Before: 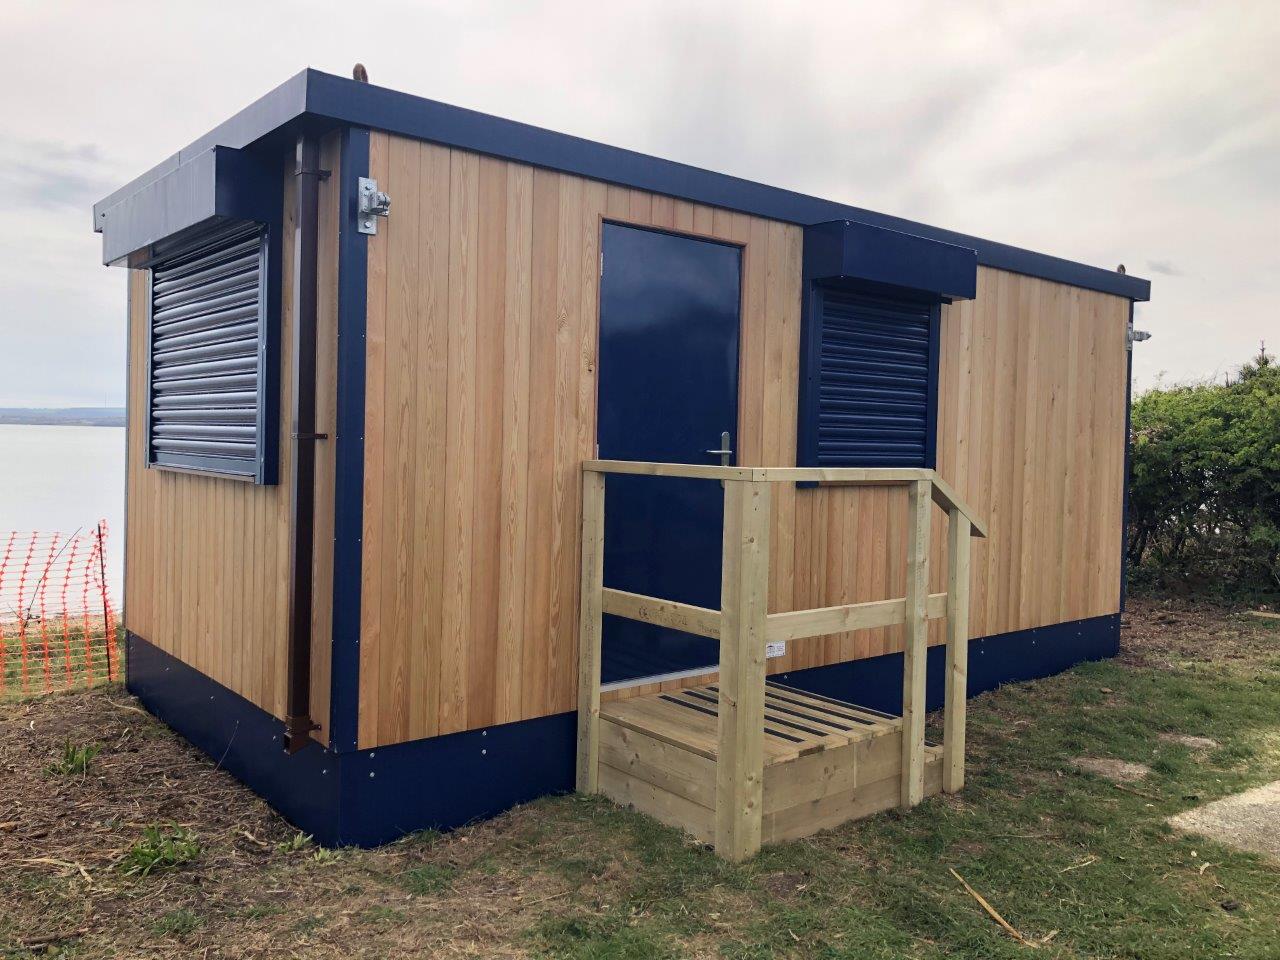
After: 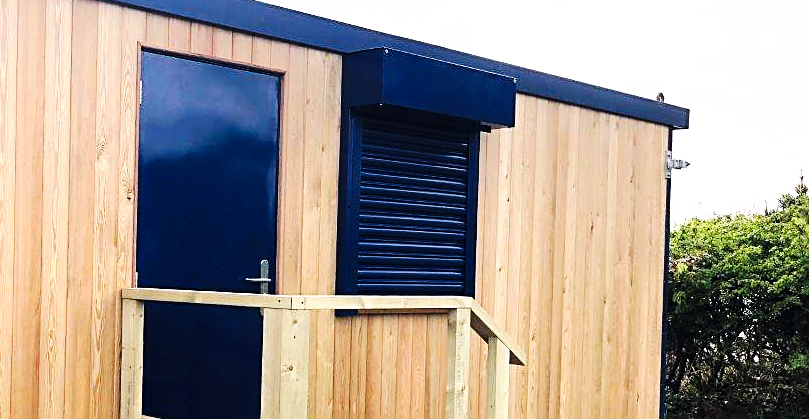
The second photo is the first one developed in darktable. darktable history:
sharpen: on, module defaults
tone equalizer: -8 EV -0.425 EV, -7 EV -0.381 EV, -6 EV -0.348 EV, -5 EV -0.189 EV, -3 EV 0.216 EV, -2 EV 0.331 EV, -1 EV 0.39 EV, +0 EV 0.427 EV
base curve: curves: ch0 [(0, 0) (0.032, 0.025) (0.121, 0.166) (0.206, 0.329) (0.605, 0.79) (1, 1)], preserve colors none
crop: left 36.051%, top 17.934%, right 0.708%, bottom 38.342%
tone curve: curves: ch0 [(0, 0) (0.003, 0.002) (0.011, 0.009) (0.025, 0.021) (0.044, 0.037) (0.069, 0.058) (0.1, 0.083) (0.136, 0.122) (0.177, 0.165) (0.224, 0.216) (0.277, 0.277) (0.335, 0.344) (0.399, 0.418) (0.468, 0.499) (0.543, 0.586) (0.623, 0.679) (0.709, 0.779) (0.801, 0.877) (0.898, 0.977) (1, 1)], preserve colors none
